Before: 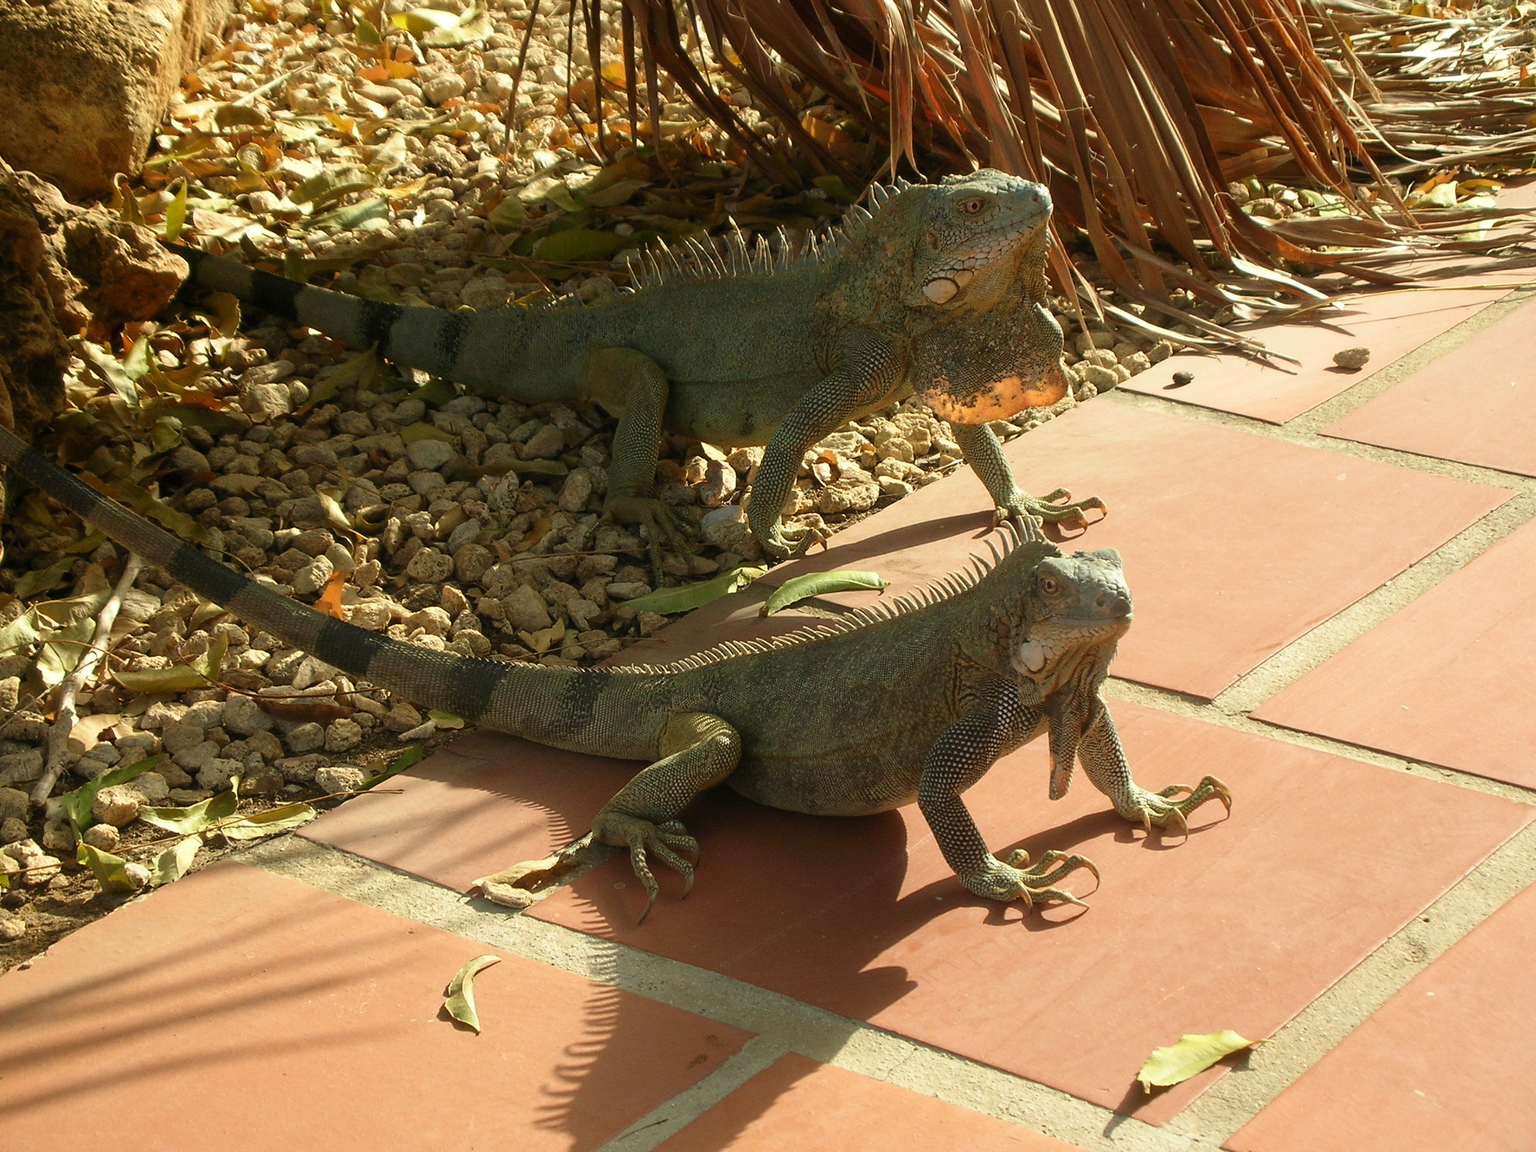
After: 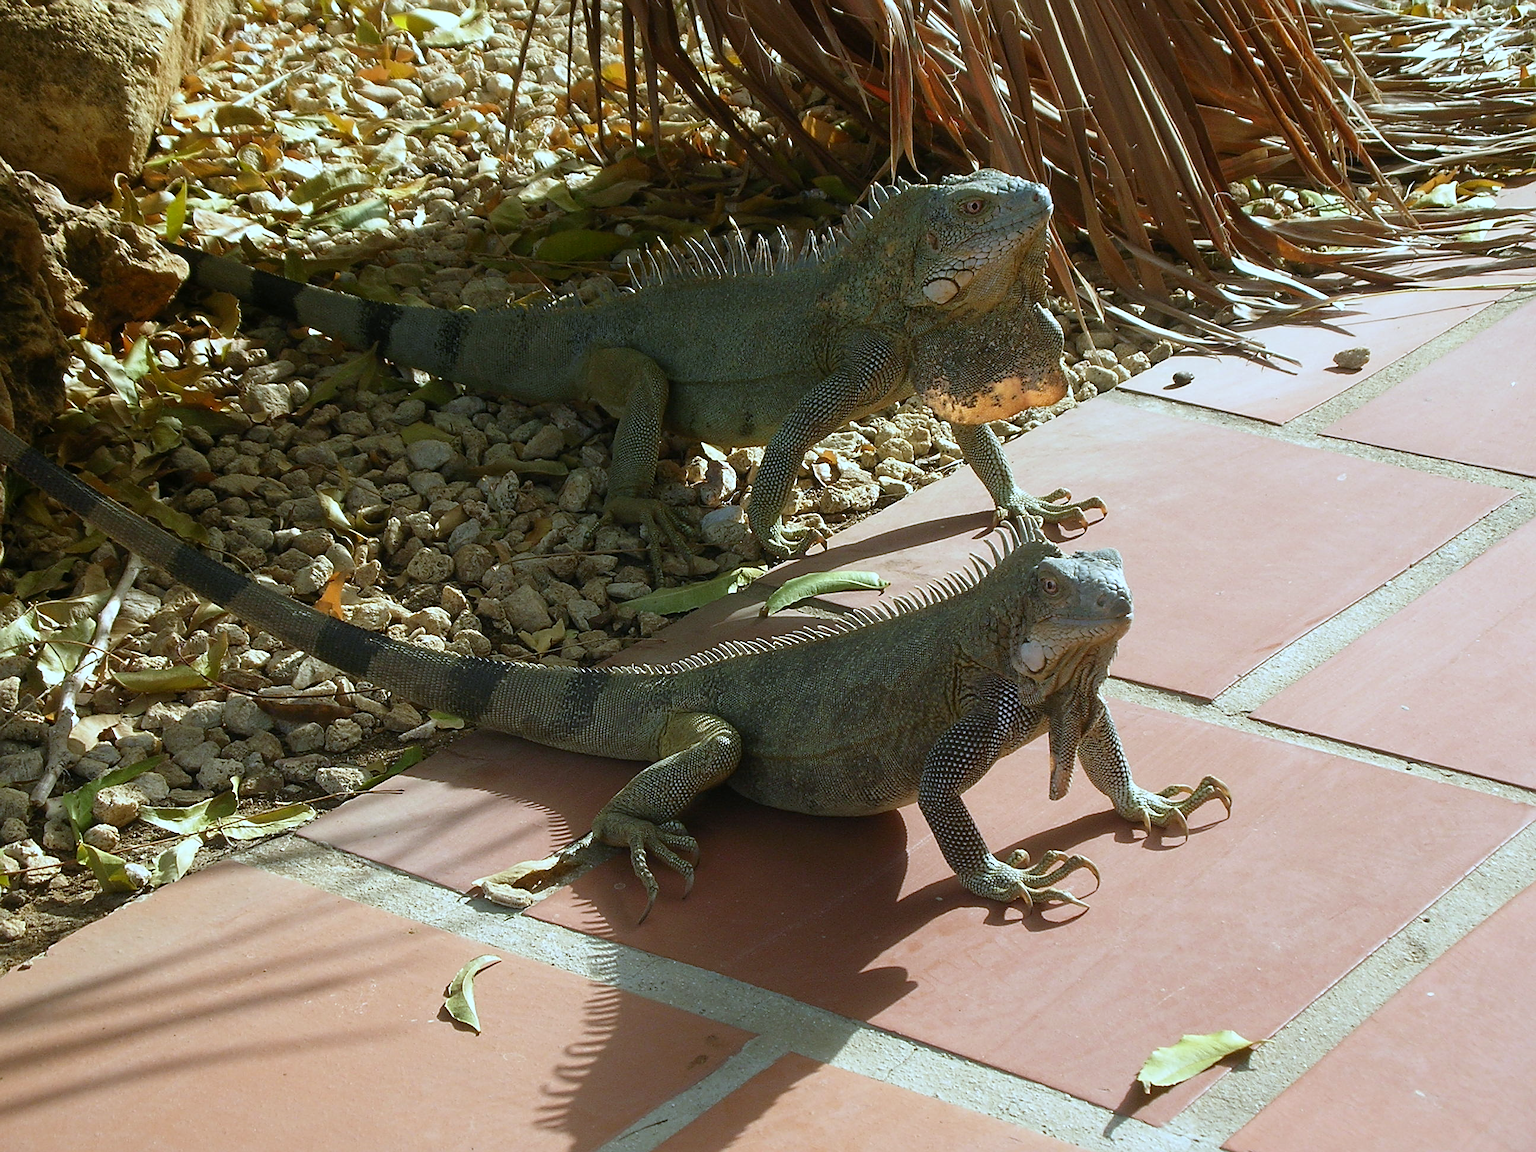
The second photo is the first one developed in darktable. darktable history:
white balance: red 0.871, blue 1.249
sharpen: on, module defaults
